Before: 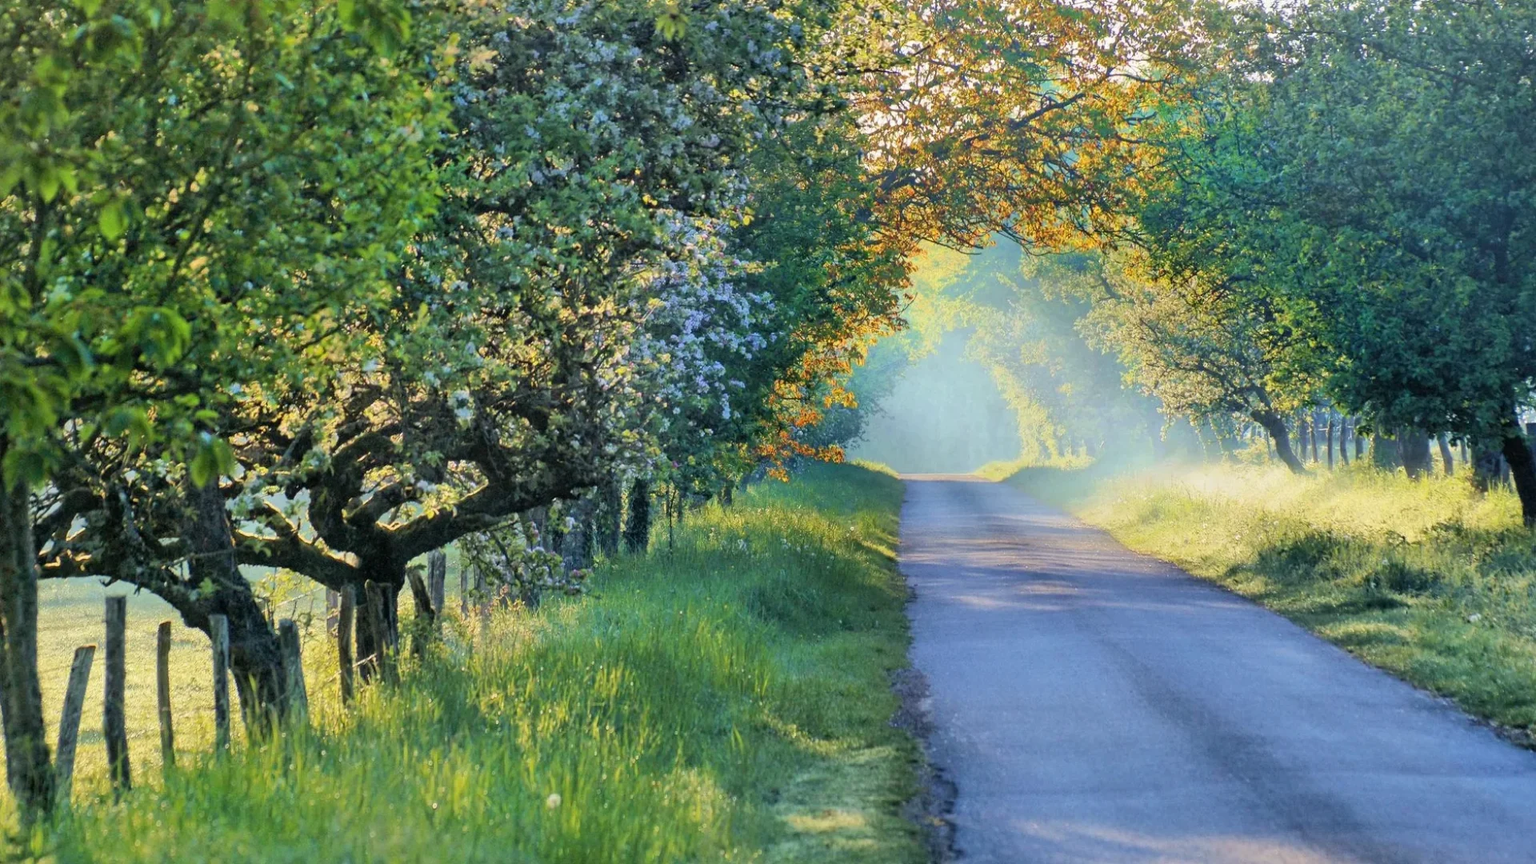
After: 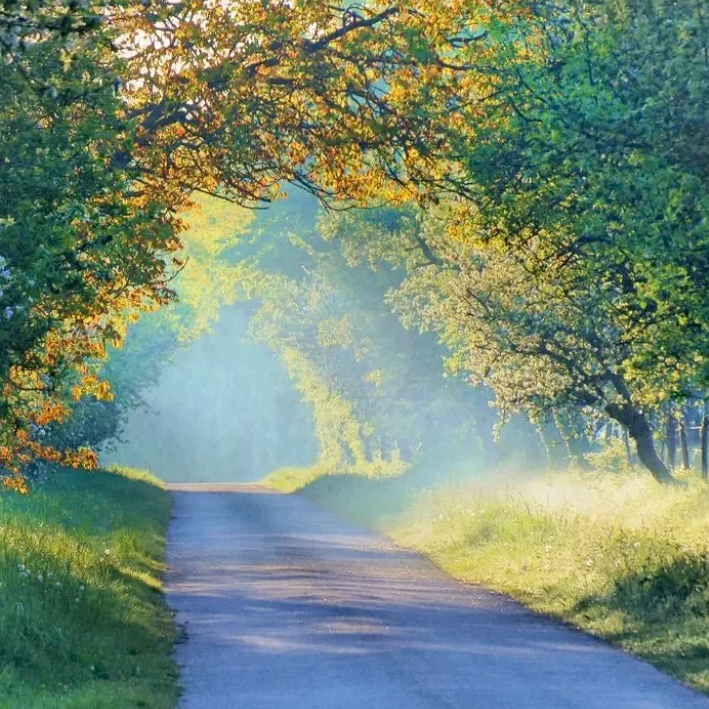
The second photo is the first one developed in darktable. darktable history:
crop and rotate: left 49.936%, top 10.094%, right 13.136%, bottom 24.256%
rgb levels: preserve colors max RGB
haze removal: compatibility mode true, adaptive false
